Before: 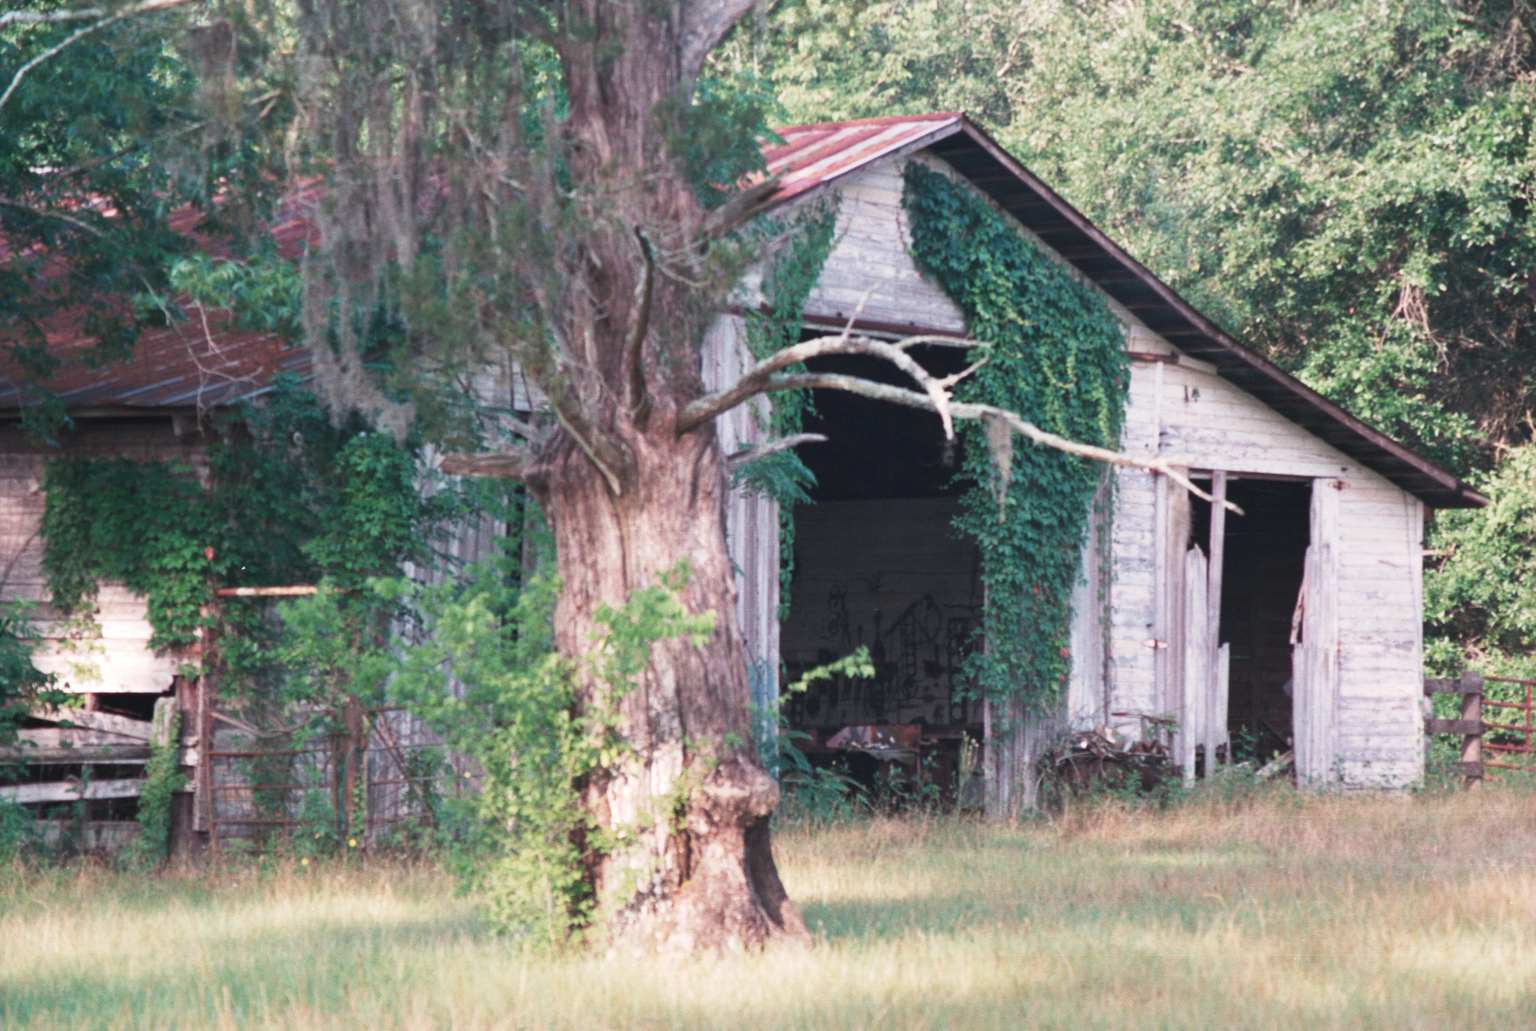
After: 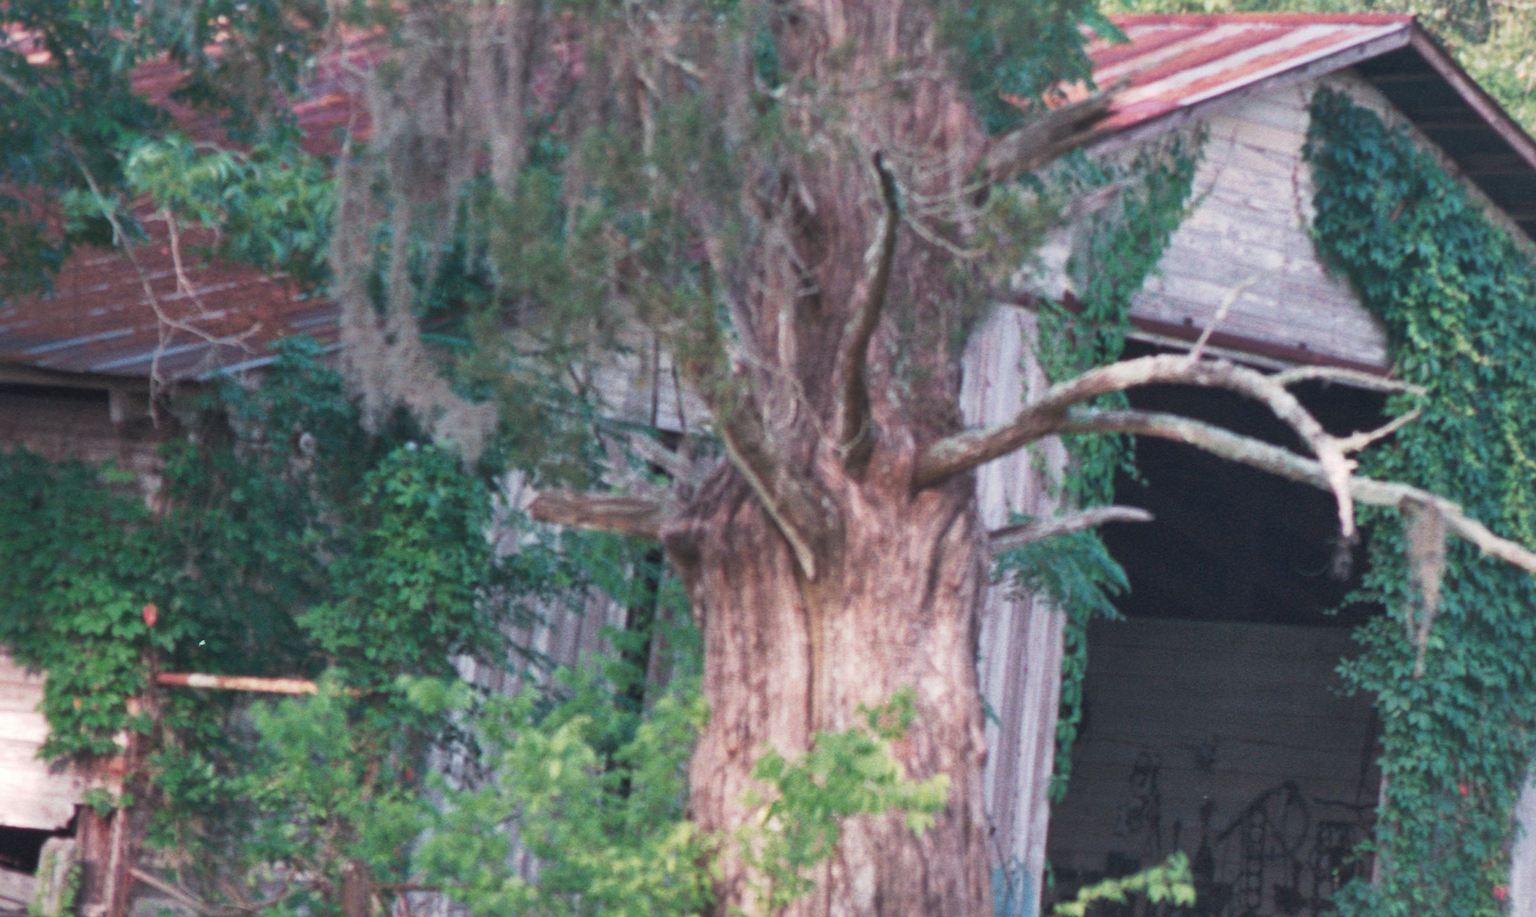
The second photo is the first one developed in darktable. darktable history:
shadows and highlights: on, module defaults
crop and rotate: angle -4.99°, left 2.122%, top 6.945%, right 27.566%, bottom 30.519%
